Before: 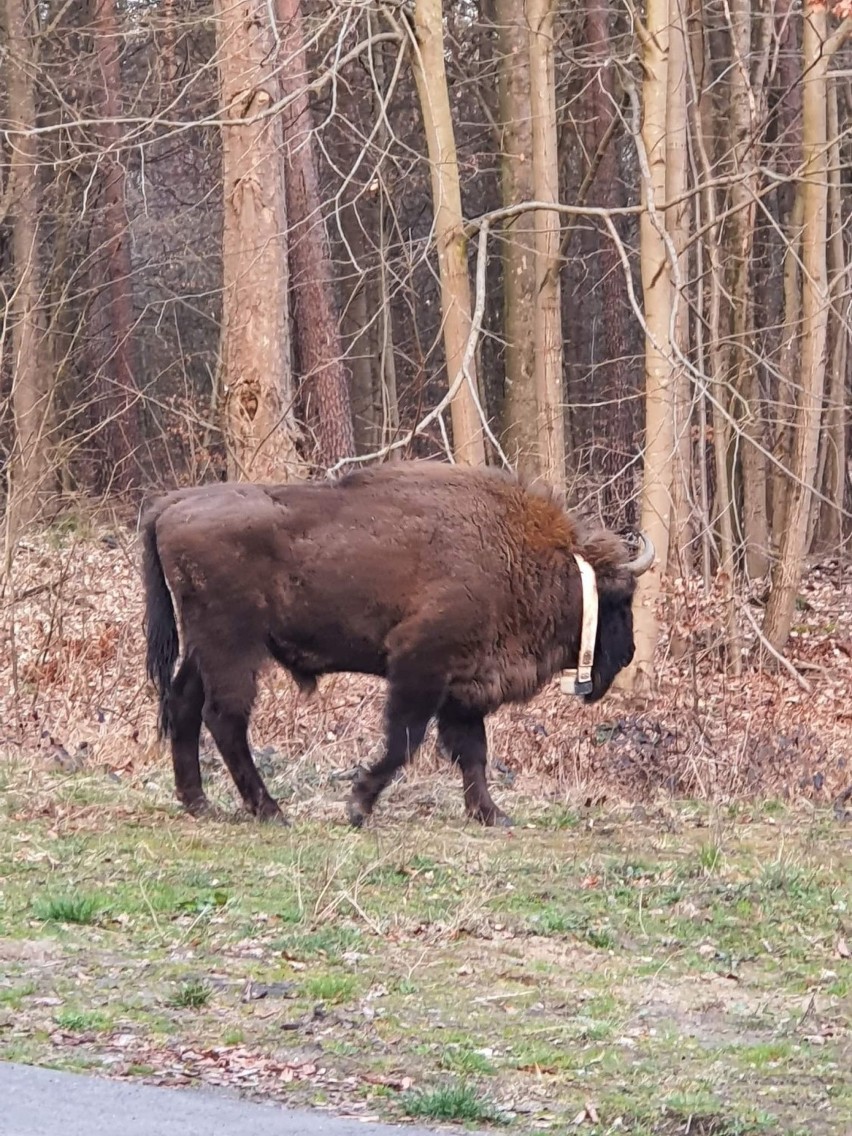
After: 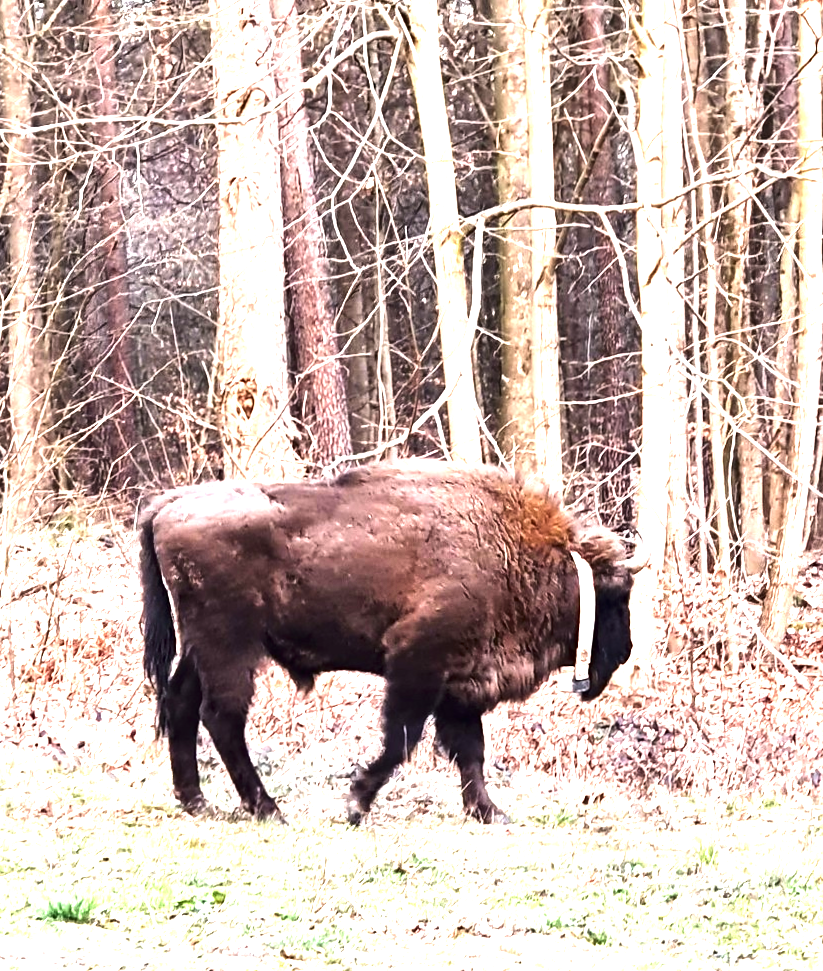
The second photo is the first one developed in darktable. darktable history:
tone equalizer: -8 EV -1.09 EV, -7 EV -1.04 EV, -6 EV -0.837 EV, -5 EV -0.539 EV, -3 EV 0.553 EV, -2 EV 0.894 EV, -1 EV 1 EV, +0 EV 1.06 EV, edges refinement/feathering 500, mask exposure compensation -1.57 EV, preserve details no
crop and rotate: angle 0.185°, left 0.233%, right 2.691%, bottom 14.156%
contrast brightness saturation: brightness -0.202, saturation 0.084
exposure: black level correction 0, exposure 0.893 EV, compensate highlight preservation false
